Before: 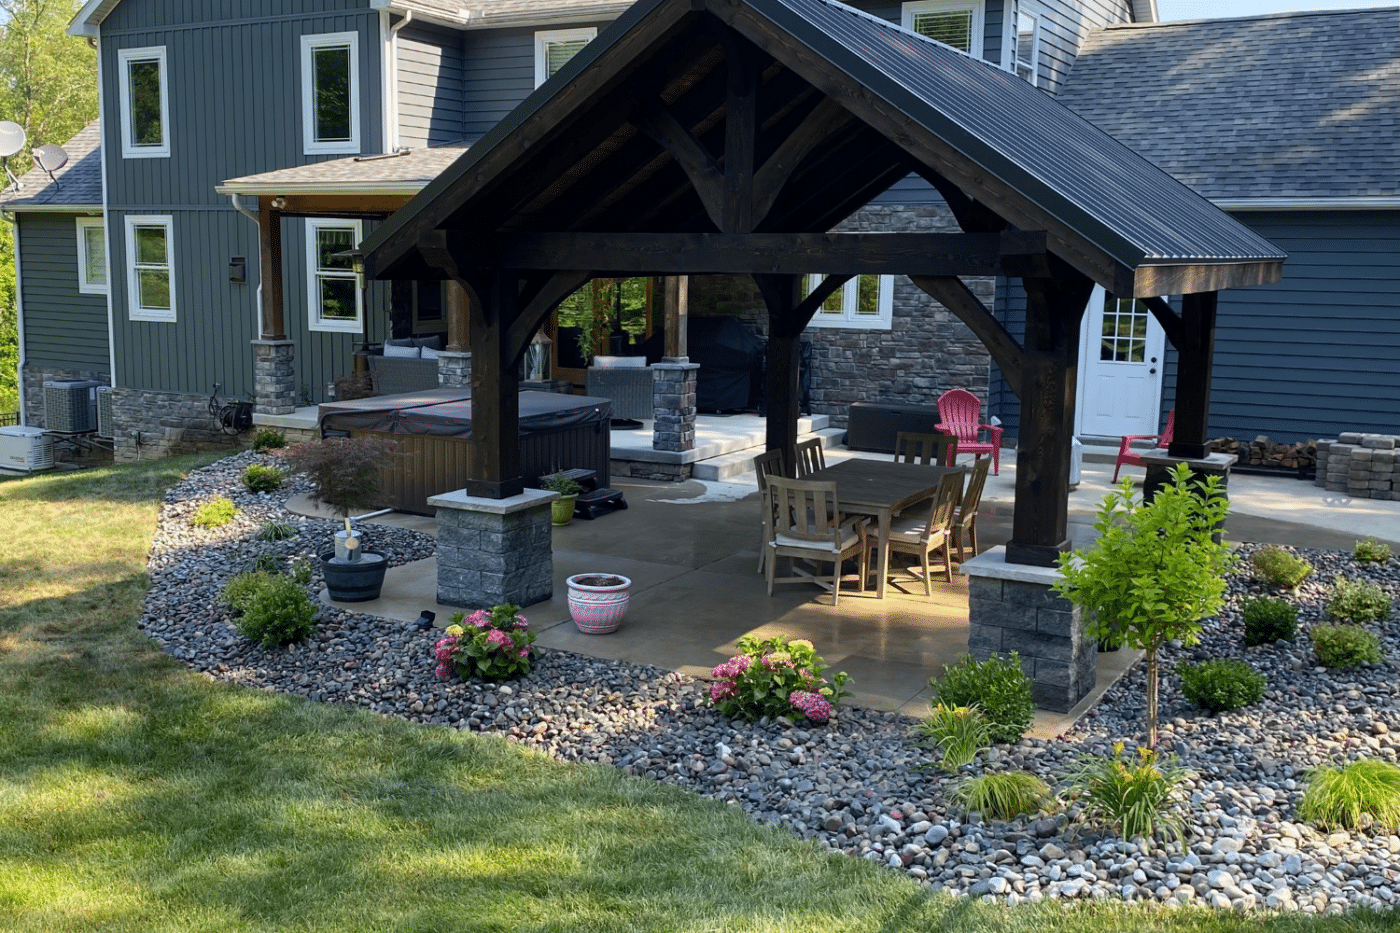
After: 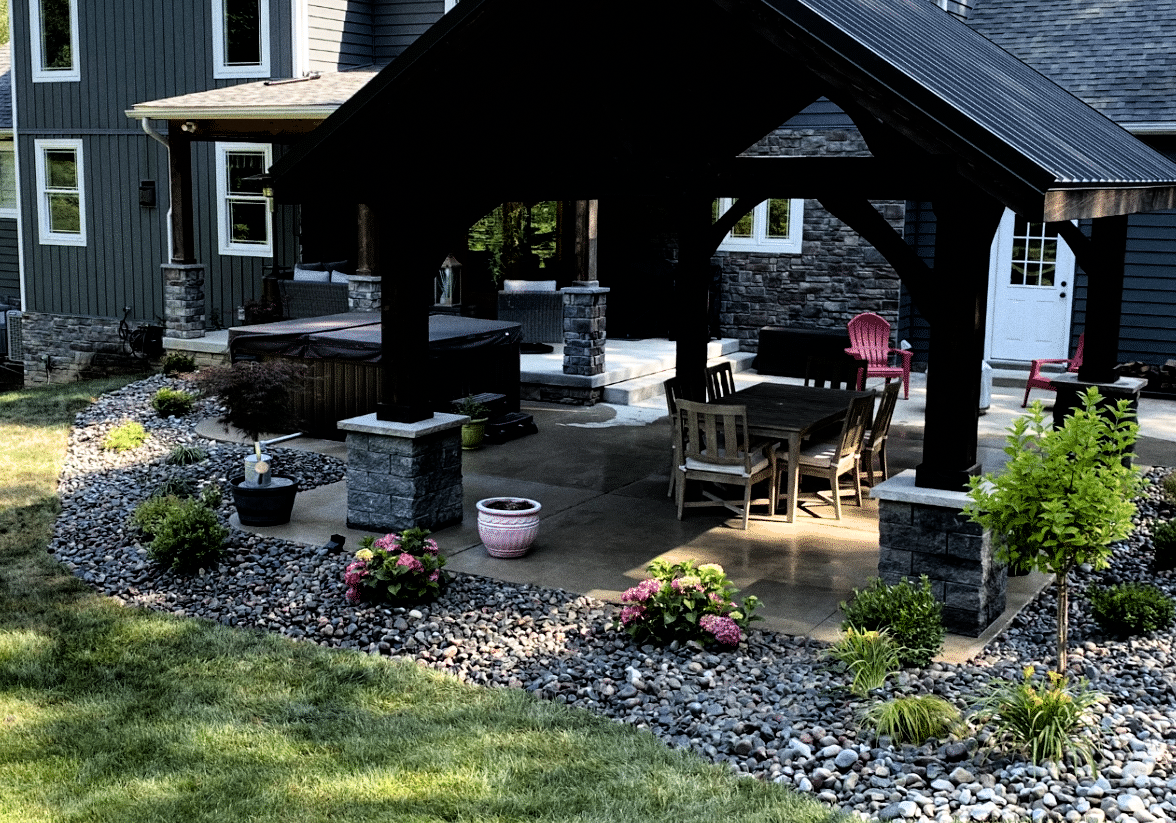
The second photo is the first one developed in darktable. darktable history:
grain: coarseness 0.09 ISO
filmic rgb: black relative exposure -3.57 EV, white relative exposure 2.29 EV, hardness 3.41
crop: left 6.446%, top 8.188%, right 9.538%, bottom 3.548%
rotate and perspective: crop left 0, crop top 0
